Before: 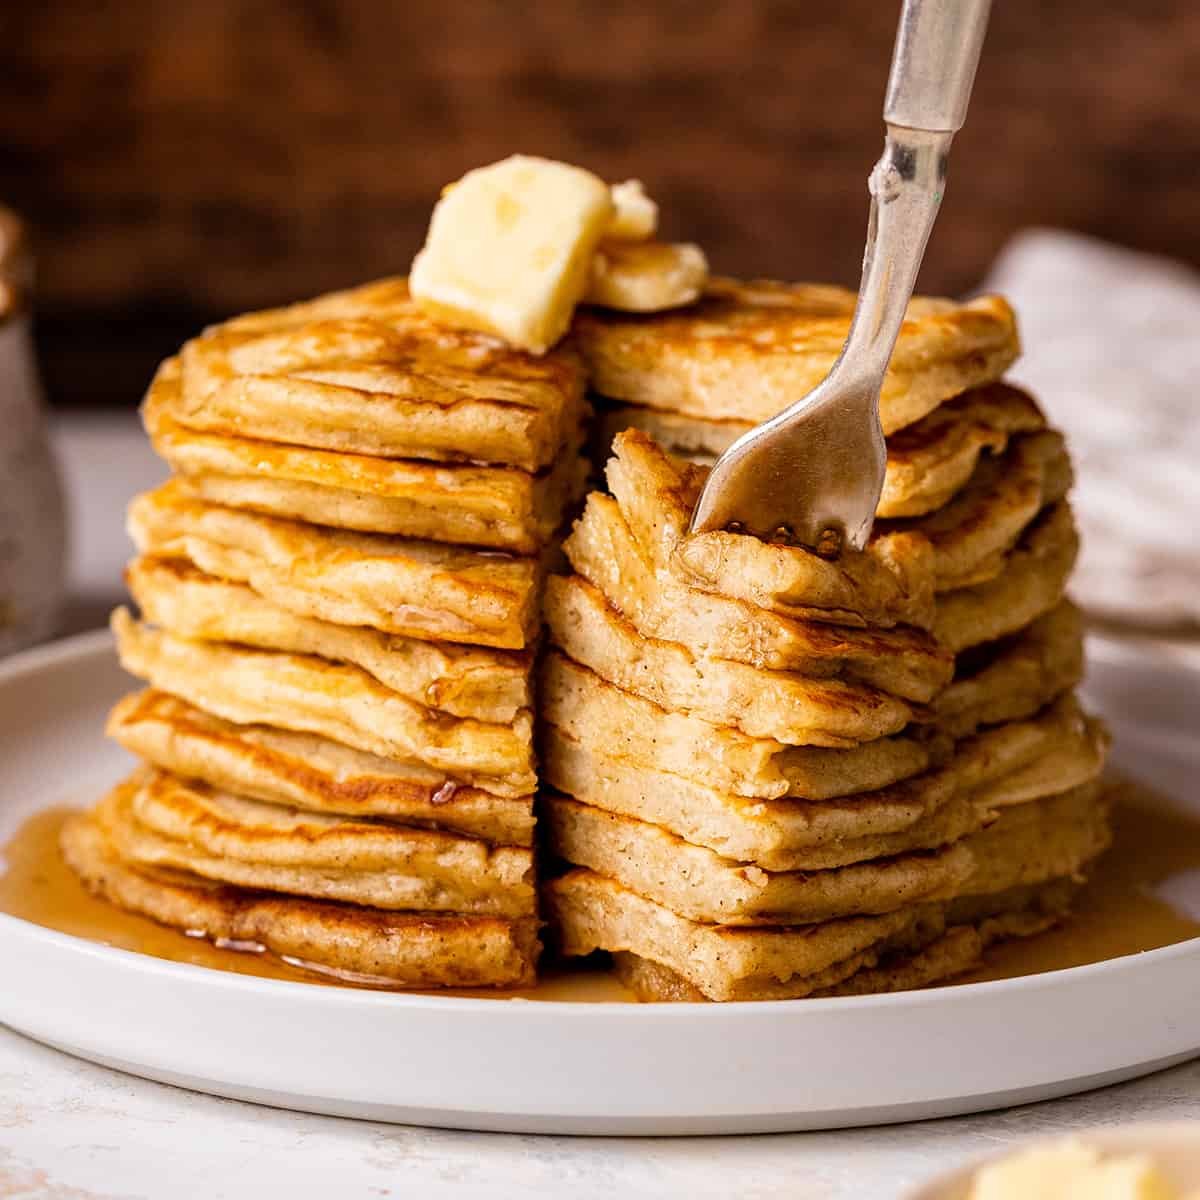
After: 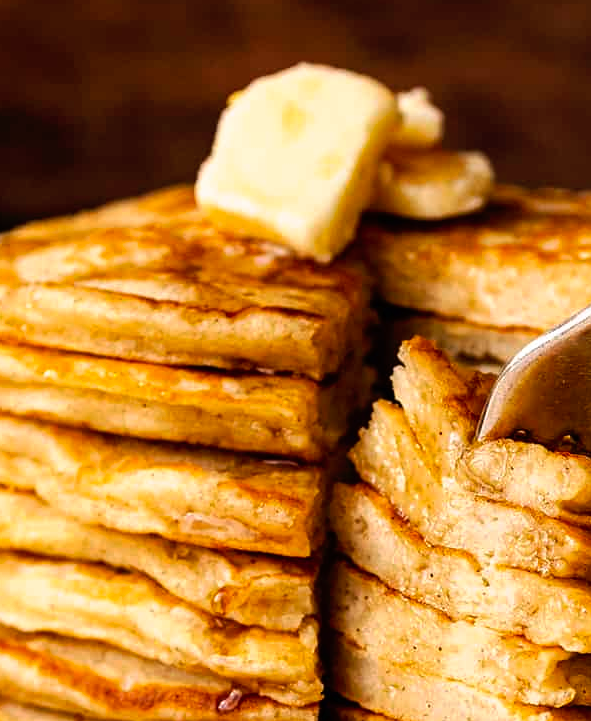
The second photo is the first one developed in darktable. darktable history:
tone curve: curves: ch0 [(0, 0) (0.003, 0.004) (0.011, 0.008) (0.025, 0.012) (0.044, 0.02) (0.069, 0.028) (0.1, 0.034) (0.136, 0.059) (0.177, 0.1) (0.224, 0.151) (0.277, 0.203) (0.335, 0.266) (0.399, 0.344) (0.468, 0.414) (0.543, 0.507) (0.623, 0.602) (0.709, 0.704) (0.801, 0.804) (0.898, 0.927) (1, 1)], preserve colors none
crop: left 17.835%, top 7.675%, right 32.881%, bottom 32.213%
